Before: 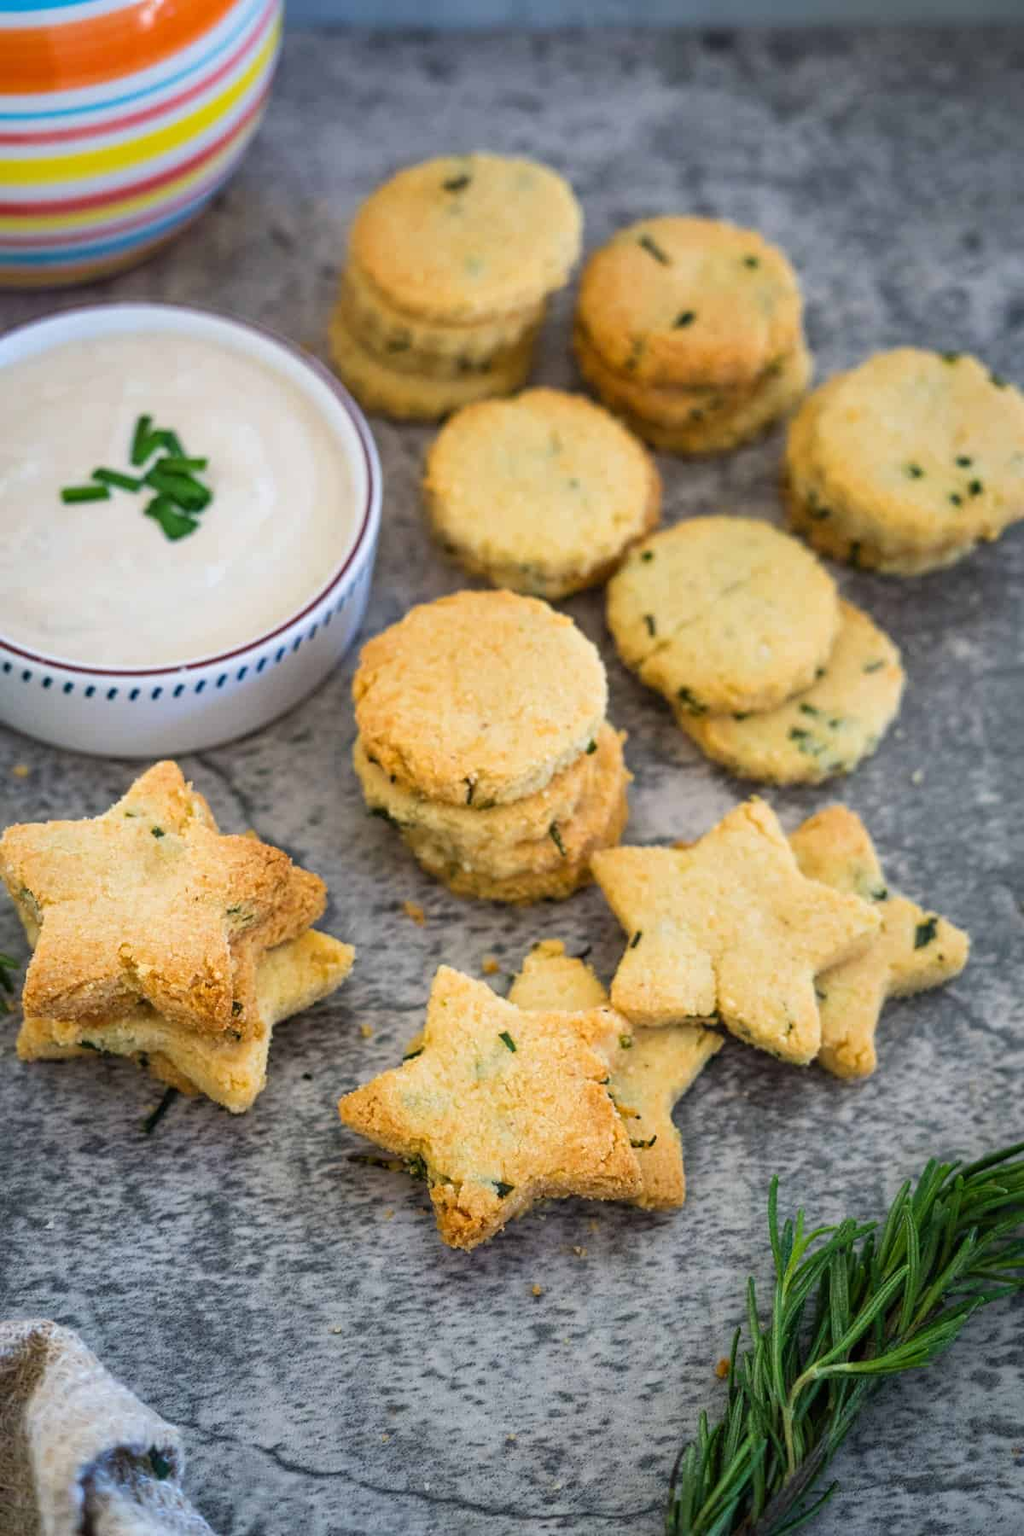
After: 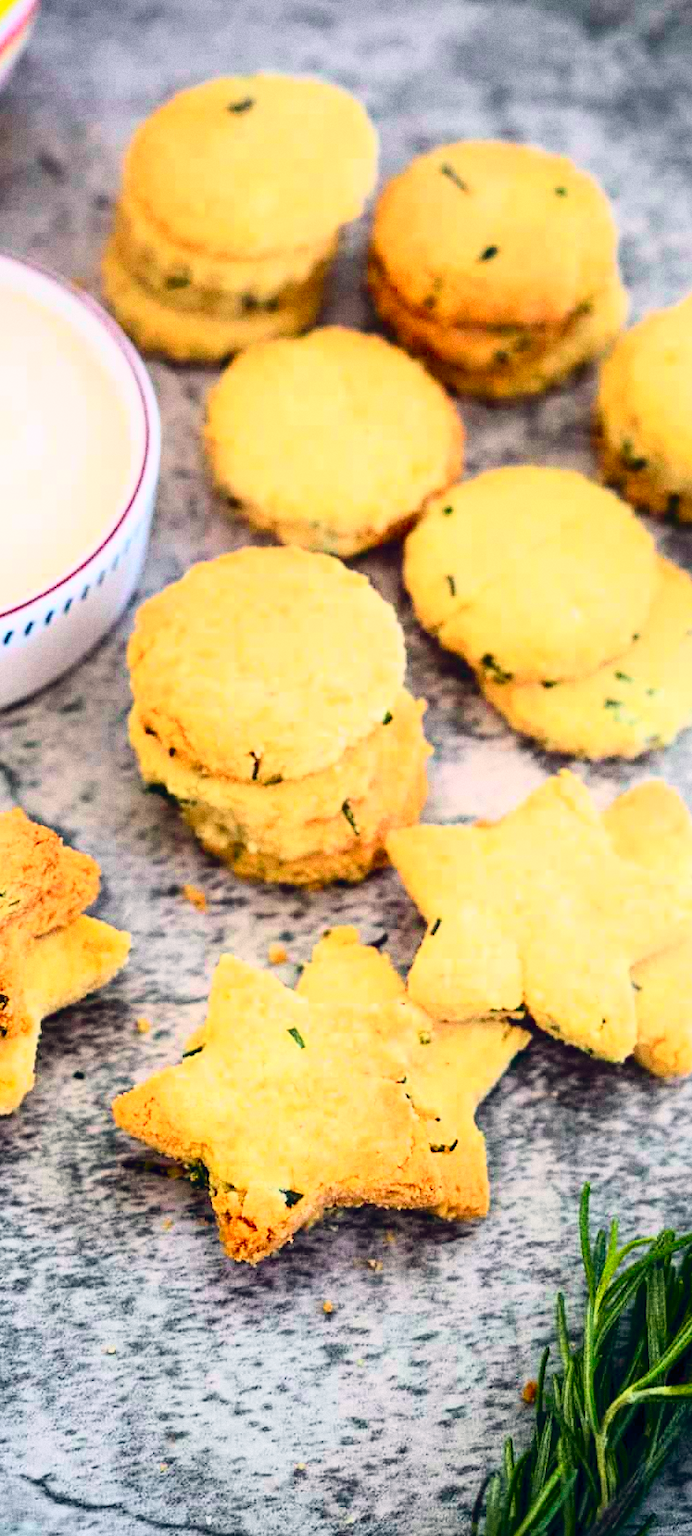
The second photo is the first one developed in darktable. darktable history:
contrast brightness saturation: contrast 0.28
color balance rgb: shadows lift › hue 87.51°, highlights gain › chroma 1.35%, highlights gain › hue 55.1°, global offset › chroma 0.13%, global offset › hue 253.66°, perceptual saturation grading › global saturation 16.38%
tone curve: curves: ch0 [(0, 0.005) (0.103, 0.097) (0.18, 0.22) (0.378, 0.482) (0.504, 0.631) (0.663, 0.801) (0.834, 0.914) (1, 0.971)]; ch1 [(0, 0) (0.172, 0.123) (0.324, 0.253) (0.396, 0.388) (0.478, 0.461) (0.499, 0.498) (0.545, 0.587) (0.604, 0.692) (0.704, 0.818) (1, 1)]; ch2 [(0, 0) (0.411, 0.424) (0.496, 0.5) (0.521, 0.537) (0.555, 0.585) (0.628, 0.703) (1, 1)], color space Lab, independent channels, preserve colors none
crop and rotate: left 22.918%, top 5.629%, right 14.711%, bottom 2.247%
grain: coarseness 0.09 ISO
shadows and highlights: shadows -40.15, highlights 62.88, soften with gaussian
